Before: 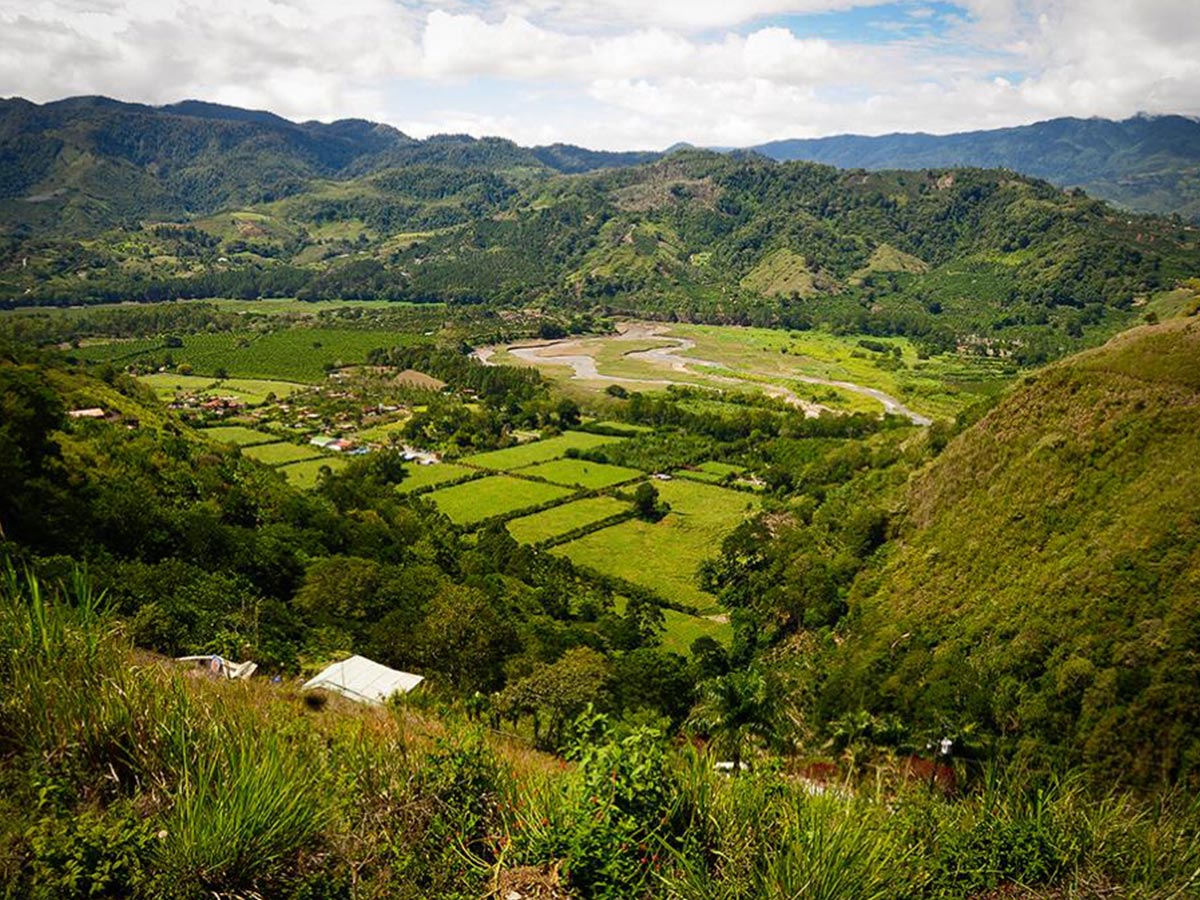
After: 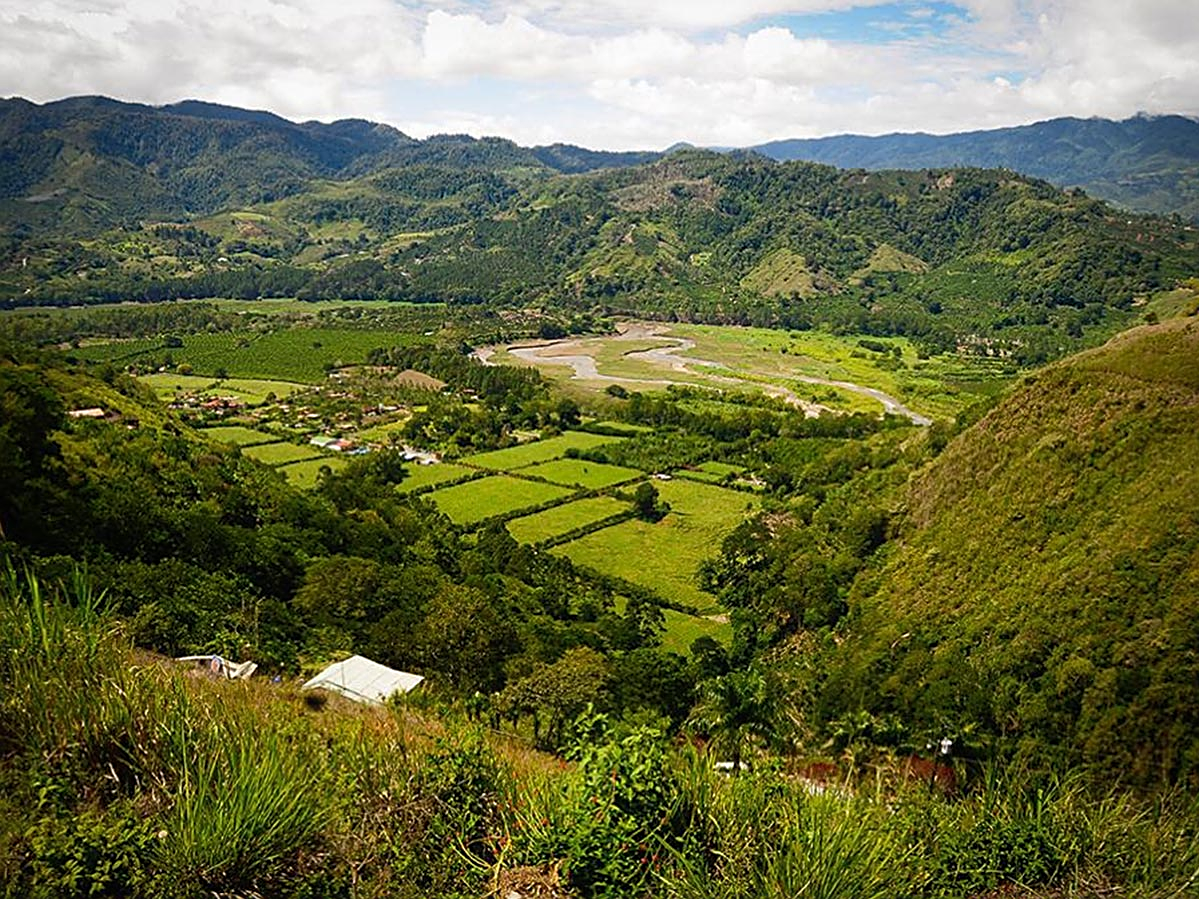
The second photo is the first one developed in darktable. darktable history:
contrast equalizer: octaves 7, y [[0.5, 0.5, 0.478, 0.5, 0.5, 0.5], [0.5 ×6], [0.5 ×6], [0 ×6], [0 ×6]]
sharpen: on, module defaults
crop: left 0.065%
